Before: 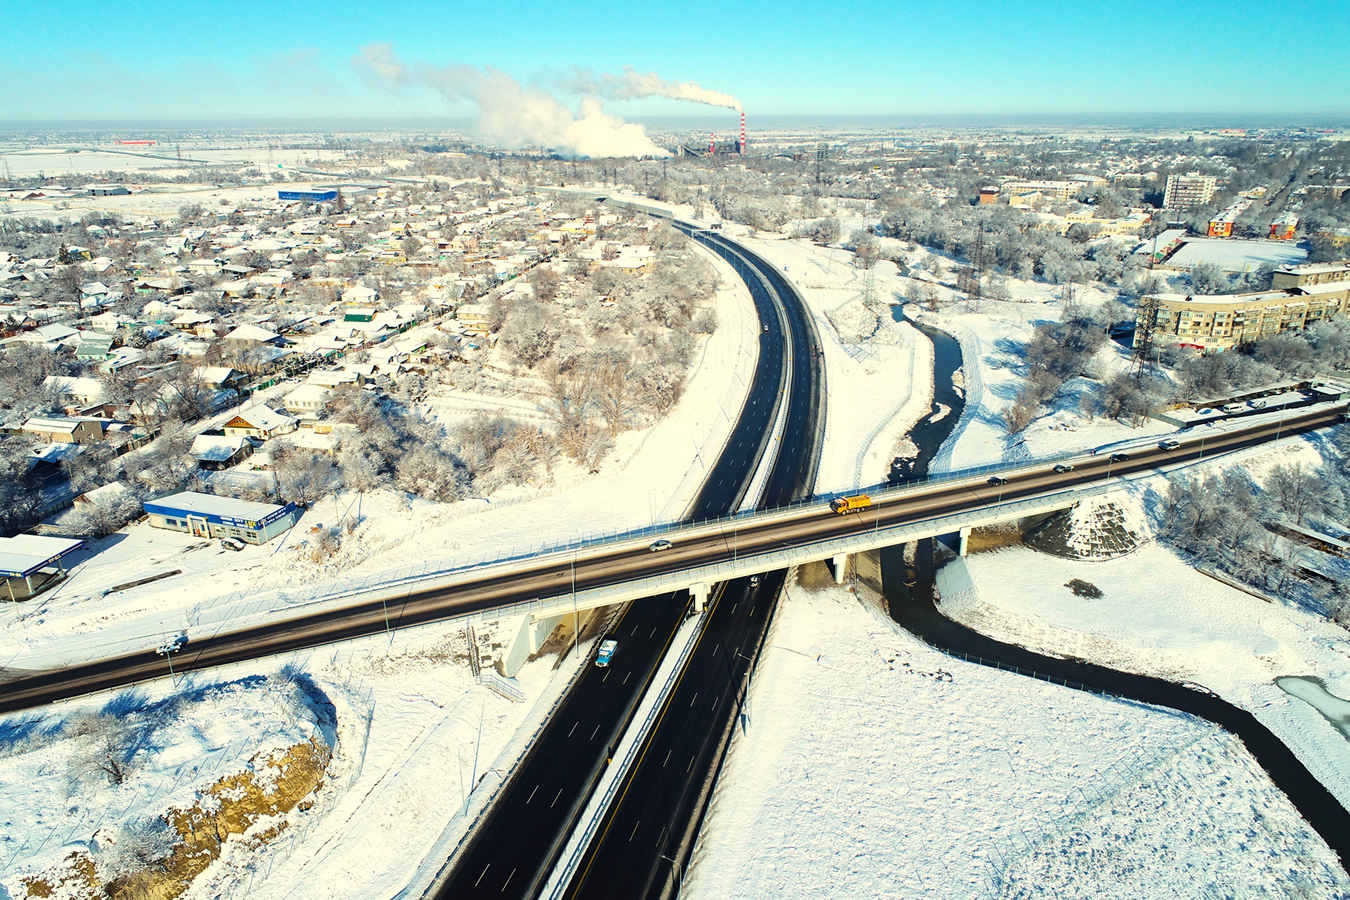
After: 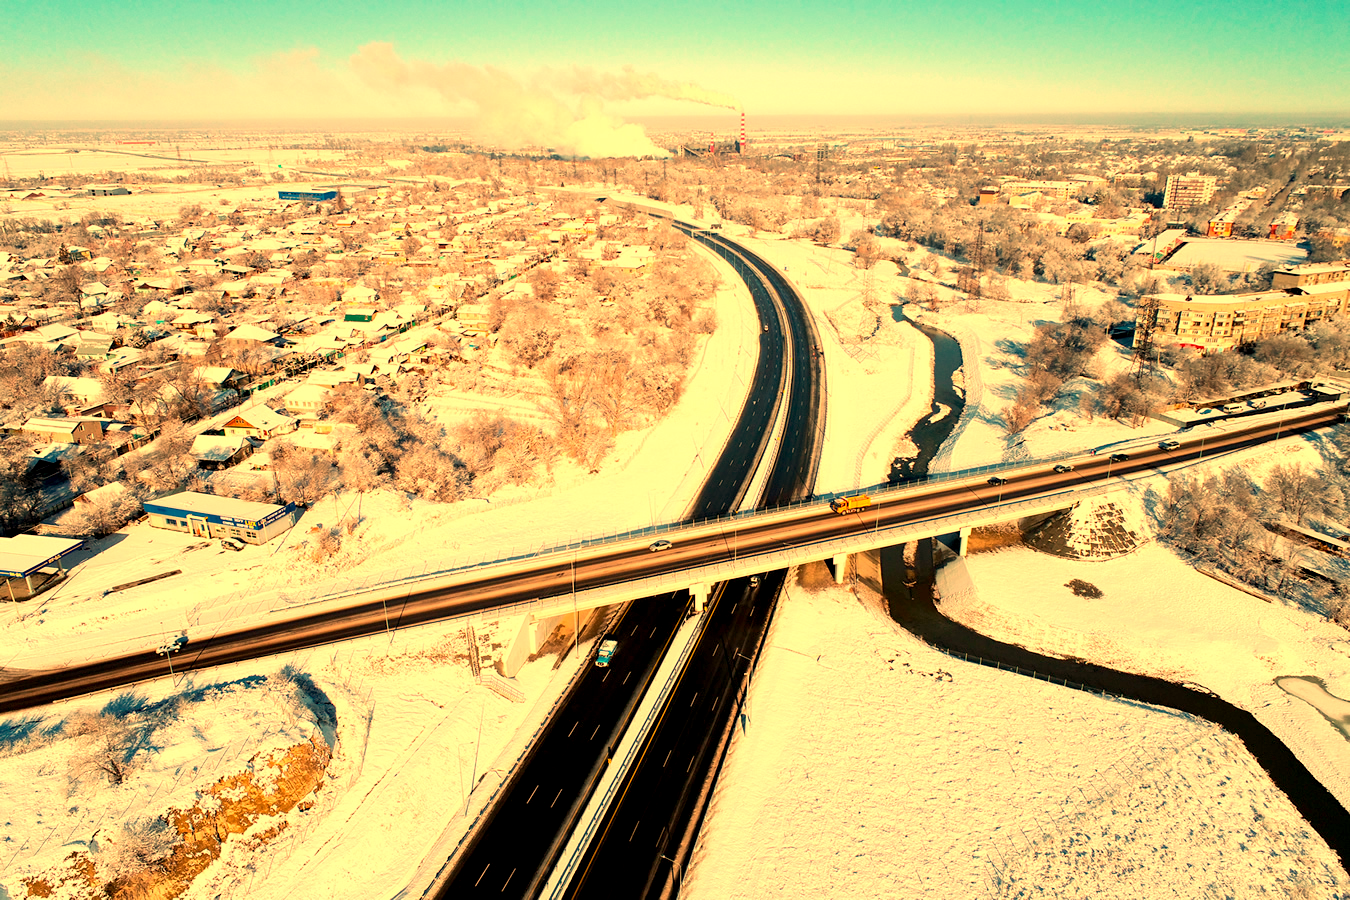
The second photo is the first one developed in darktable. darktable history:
exposure: black level correction 0.009, exposure 0.014 EV, compensate highlight preservation false
white balance: red 1.467, blue 0.684
